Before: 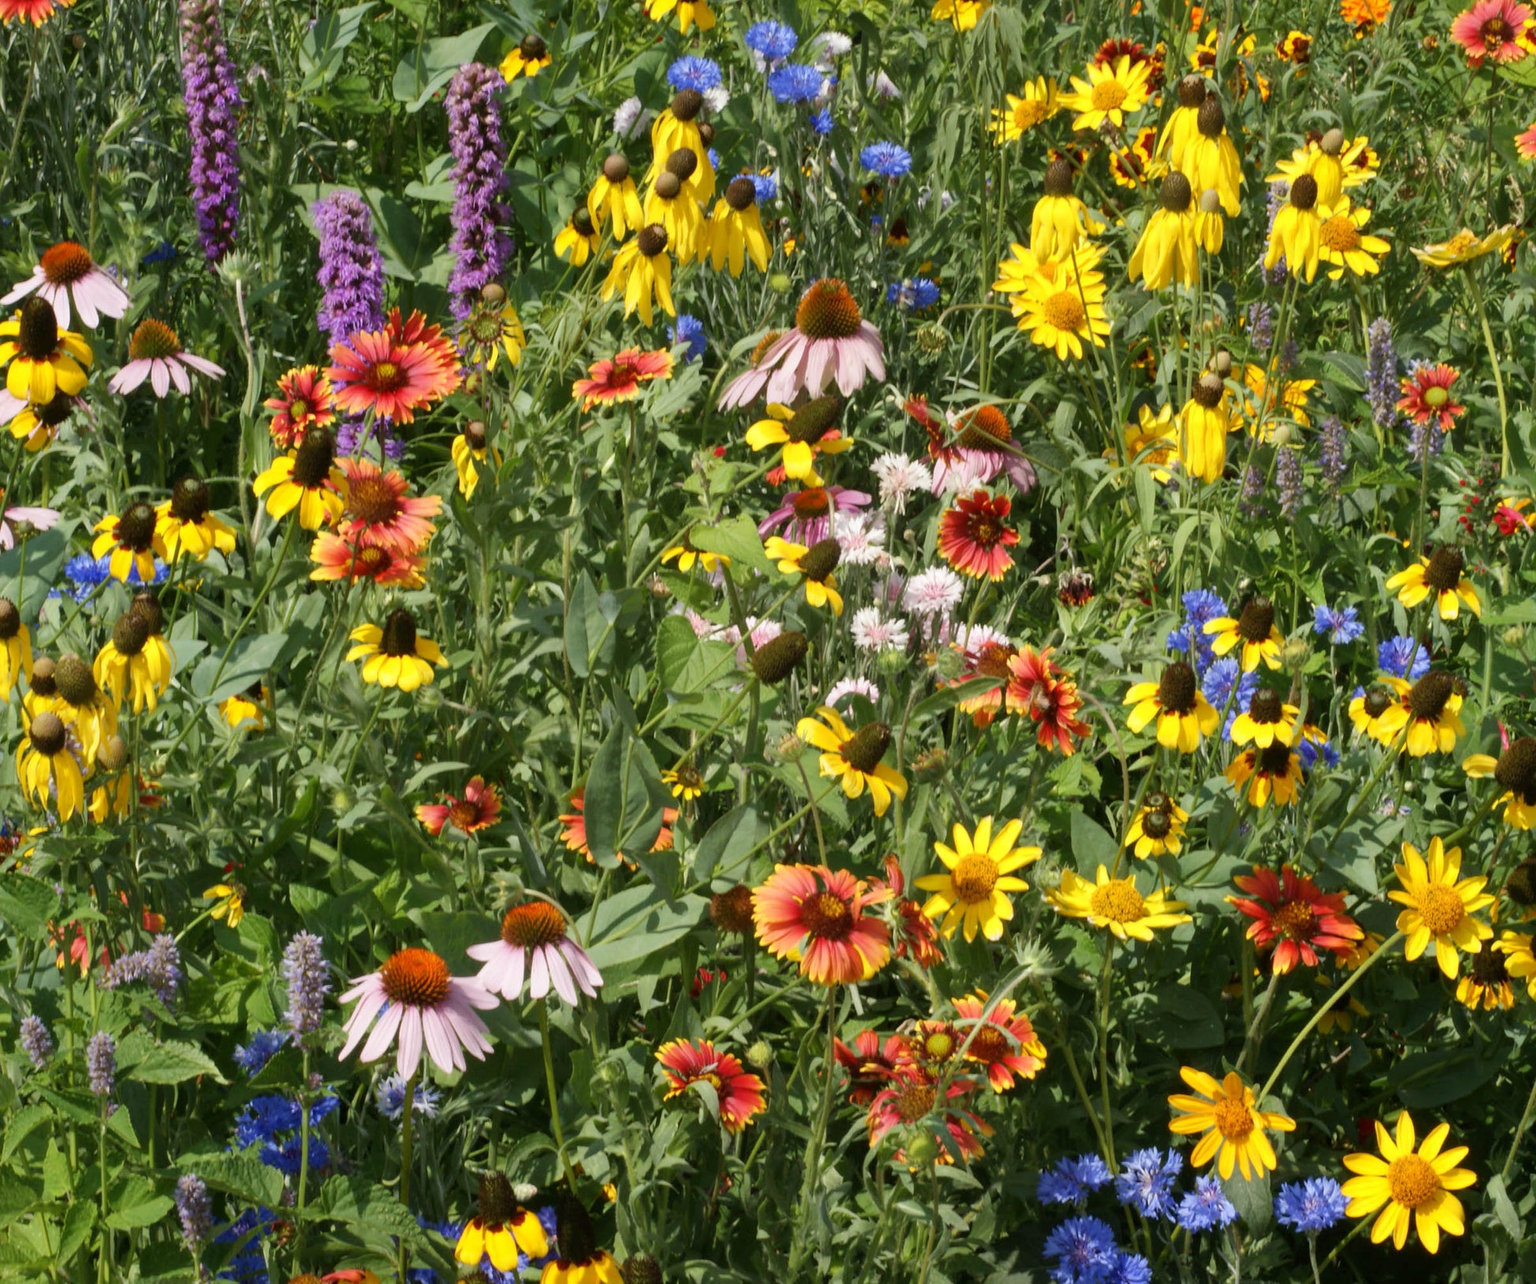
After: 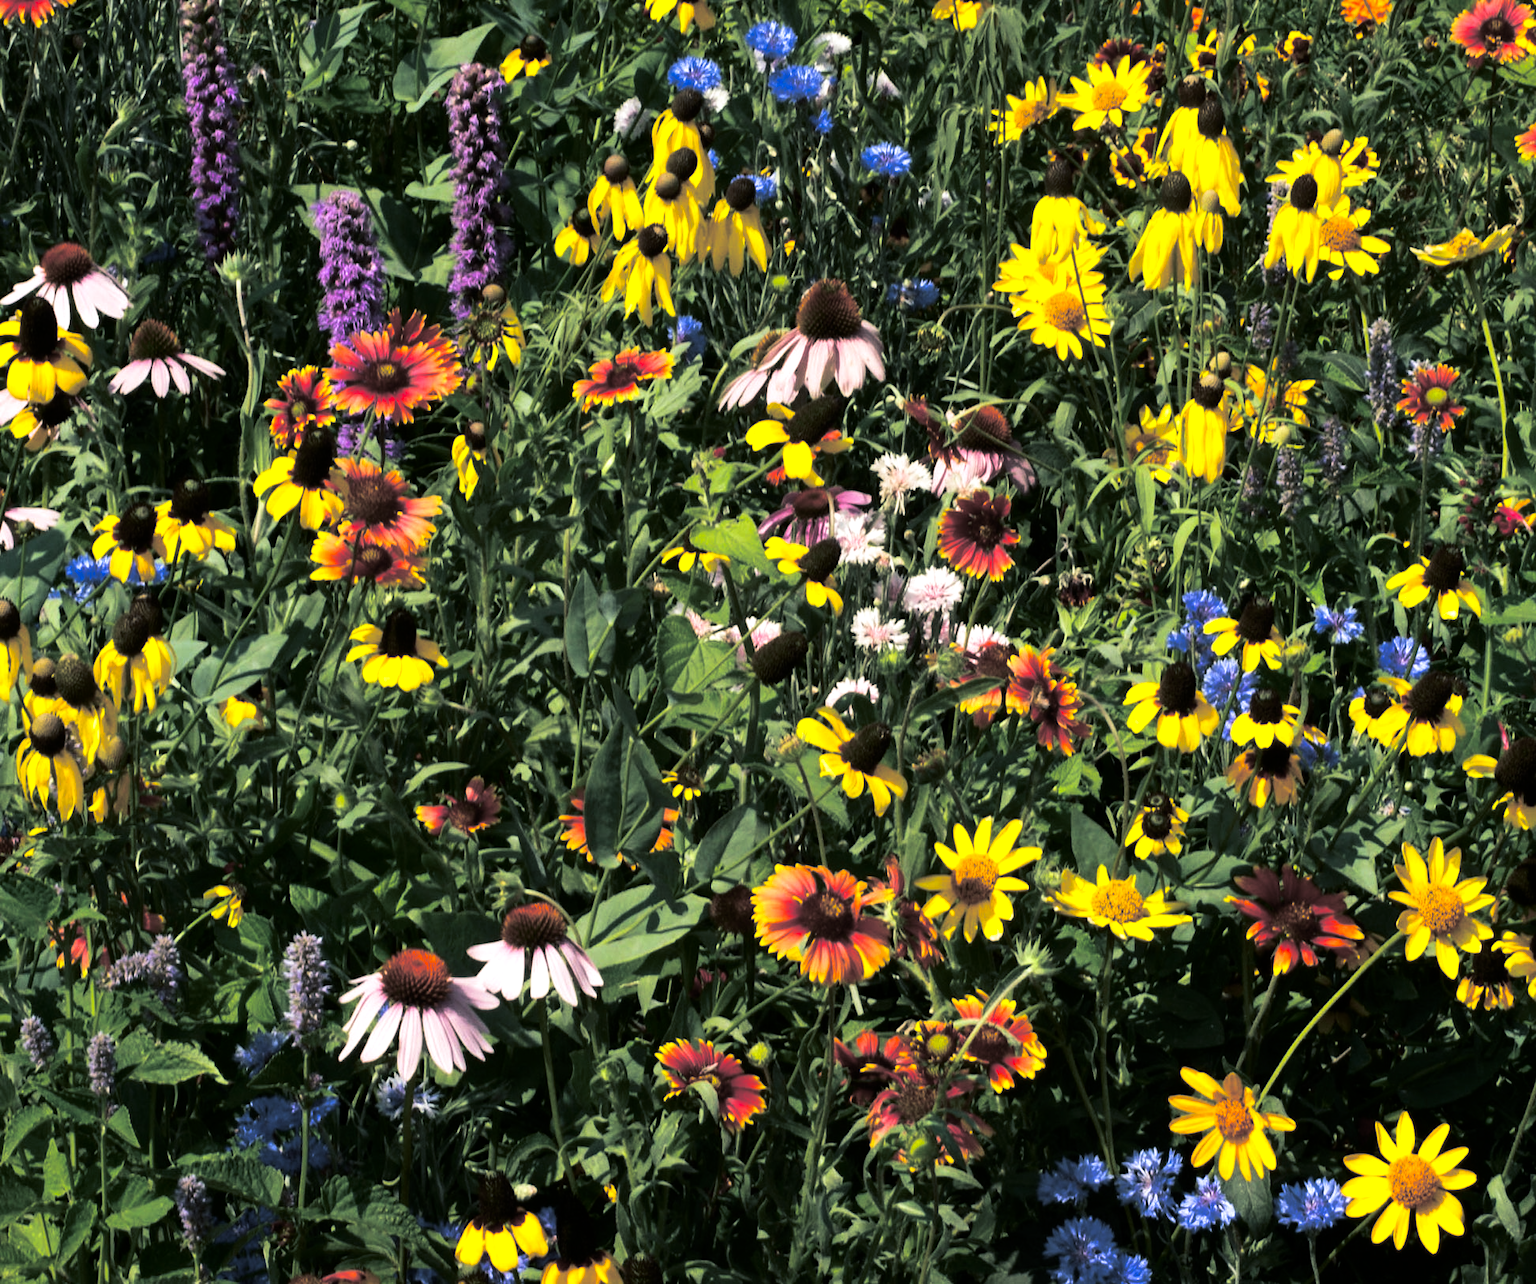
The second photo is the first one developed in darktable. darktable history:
color balance rgb: shadows lift › luminance -10%, power › luminance -9%, linear chroma grading › global chroma 10%, global vibrance 10%, contrast 15%, saturation formula JzAzBz (2021)
split-toning: shadows › hue 201.6°, shadows › saturation 0.16, highlights › hue 50.4°, highlights › saturation 0.2, balance -49.9
base curve: curves: ch0 [(0, 0) (0.303, 0.277) (1, 1)]
contrast brightness saturation: contrast 0.18, saturation 0.3
